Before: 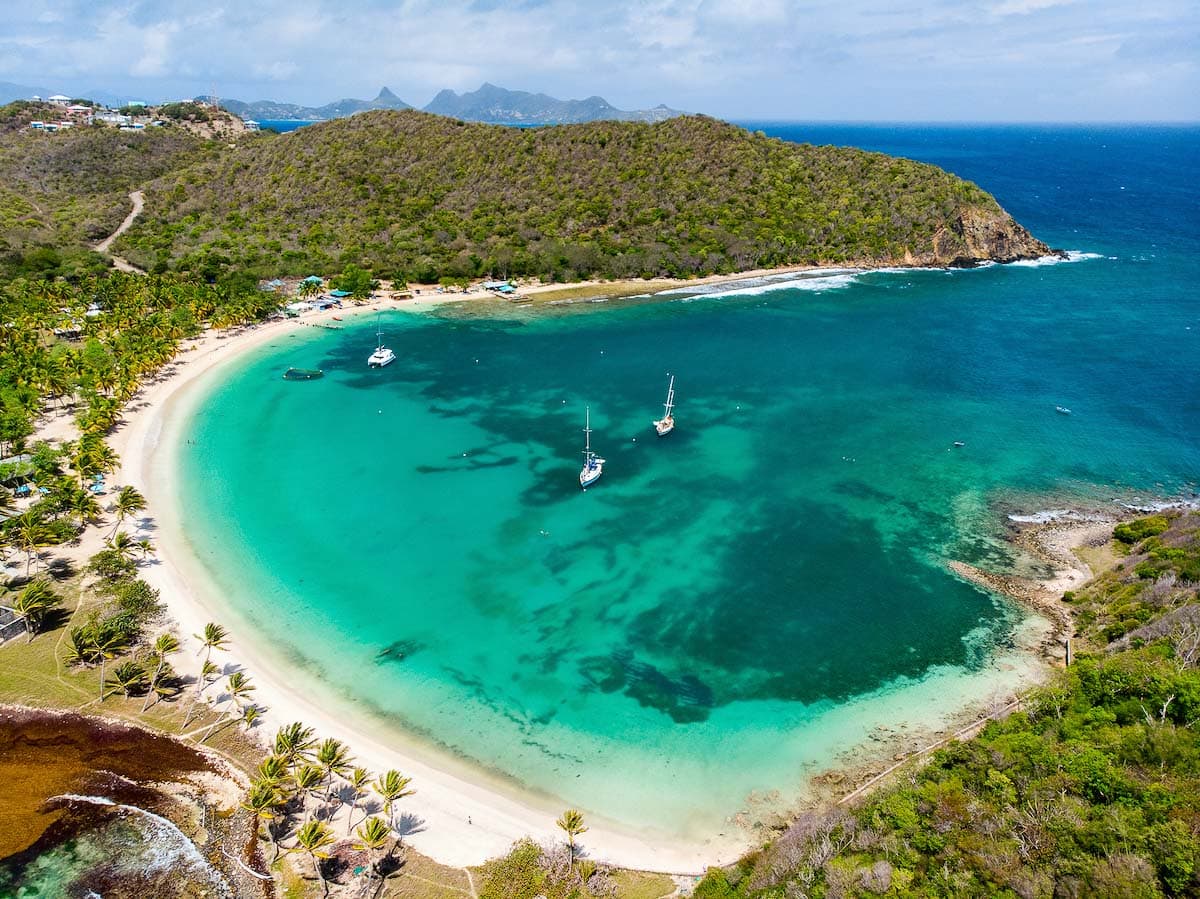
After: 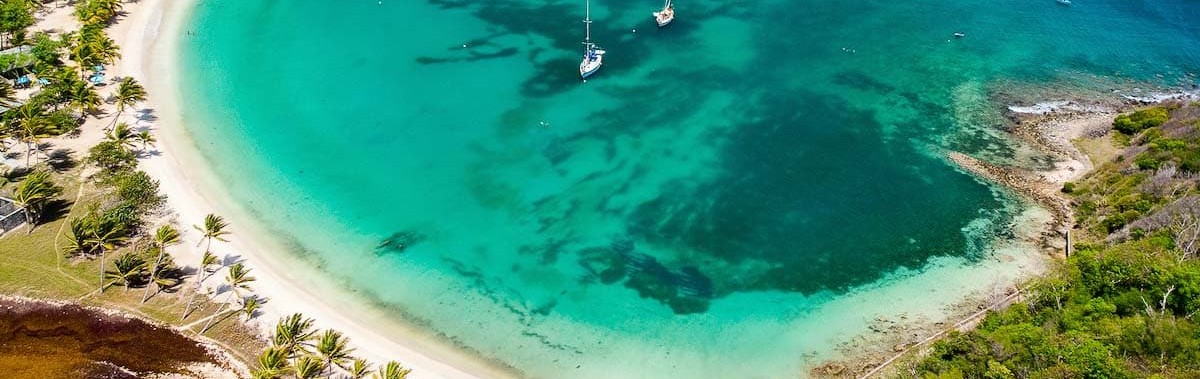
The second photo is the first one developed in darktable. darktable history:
crop: top 45.534%, bottom 12.25%
